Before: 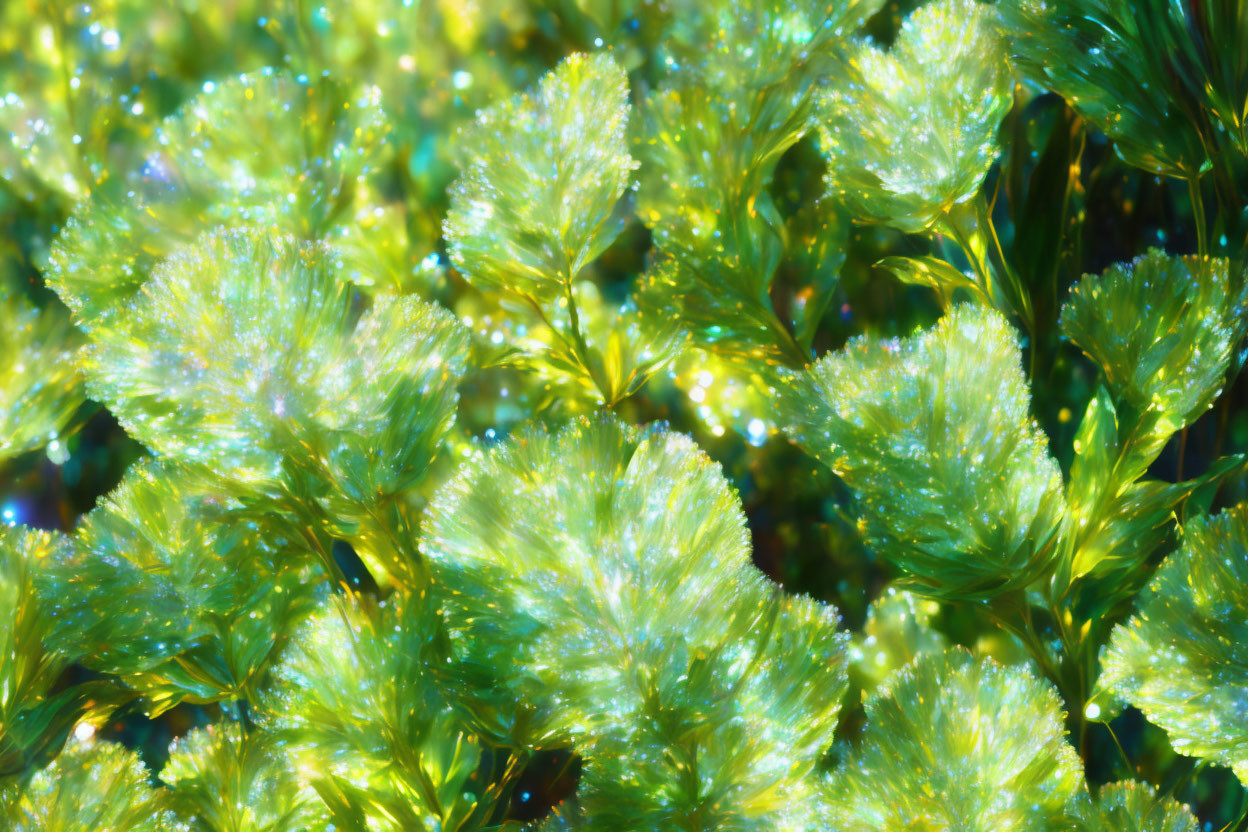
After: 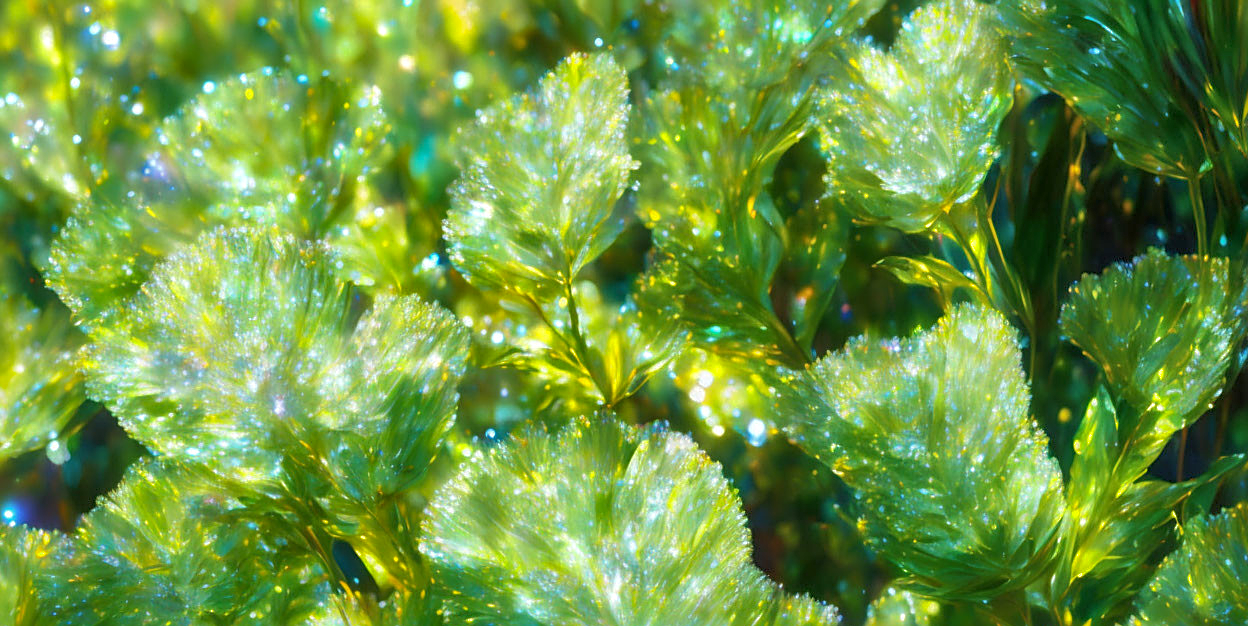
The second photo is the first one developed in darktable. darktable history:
local contrast: on, module defaults
sharpen: on, module defaults
crop: bottom 24.682%
shadows and highlights: on, module defaults
